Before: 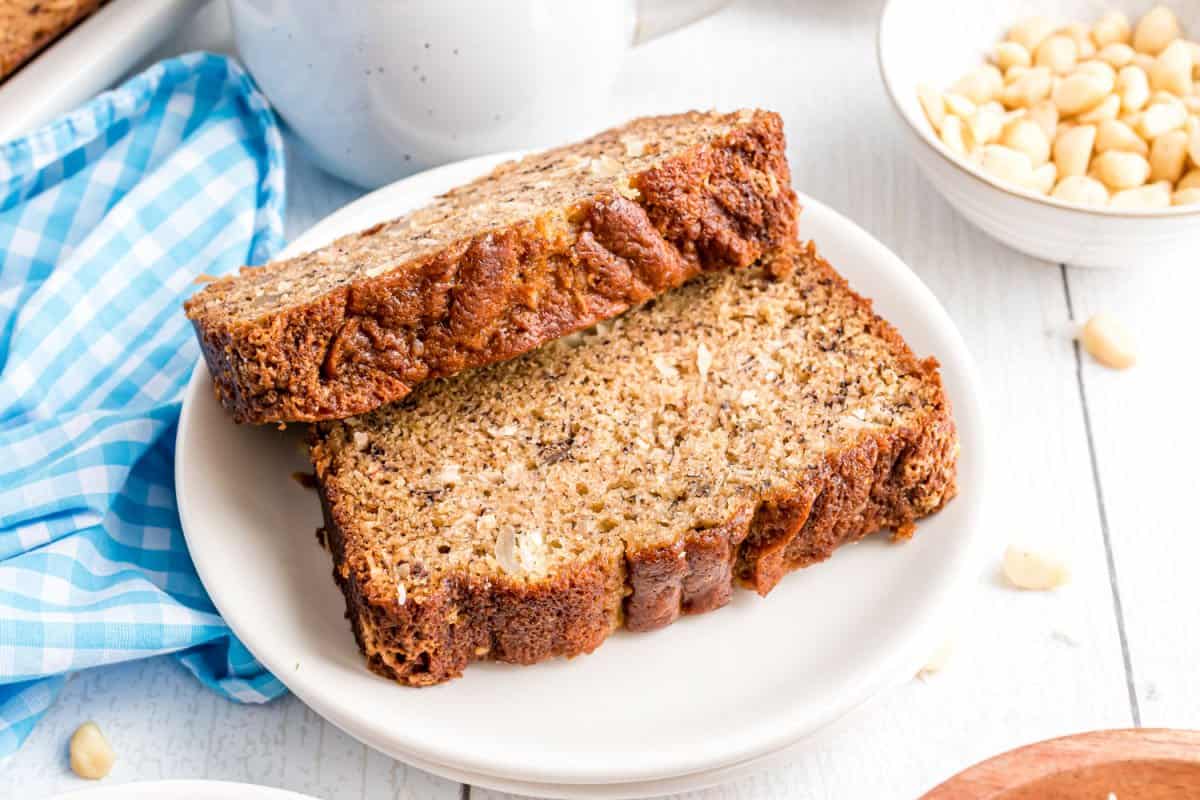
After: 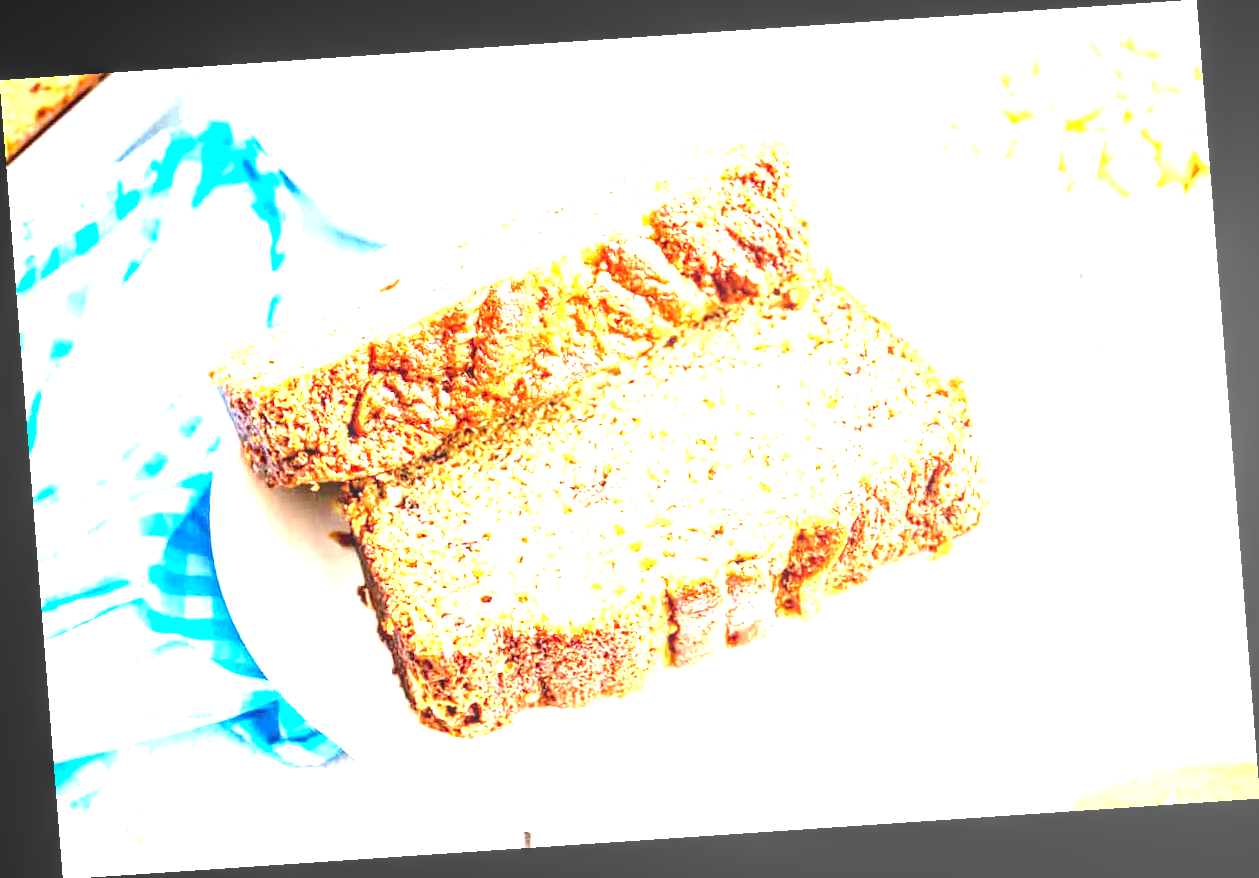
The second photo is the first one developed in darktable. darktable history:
exposure: black level correction 0, exposure 0.7 EV, compensate exposure bias true, compensate highlight preservation false
local contrast: on, module defaults
rotate and perspective: rotation -4.2°, shear 0.006, automatic cropping off
levels: levels [0, 0.281, 0.562]
